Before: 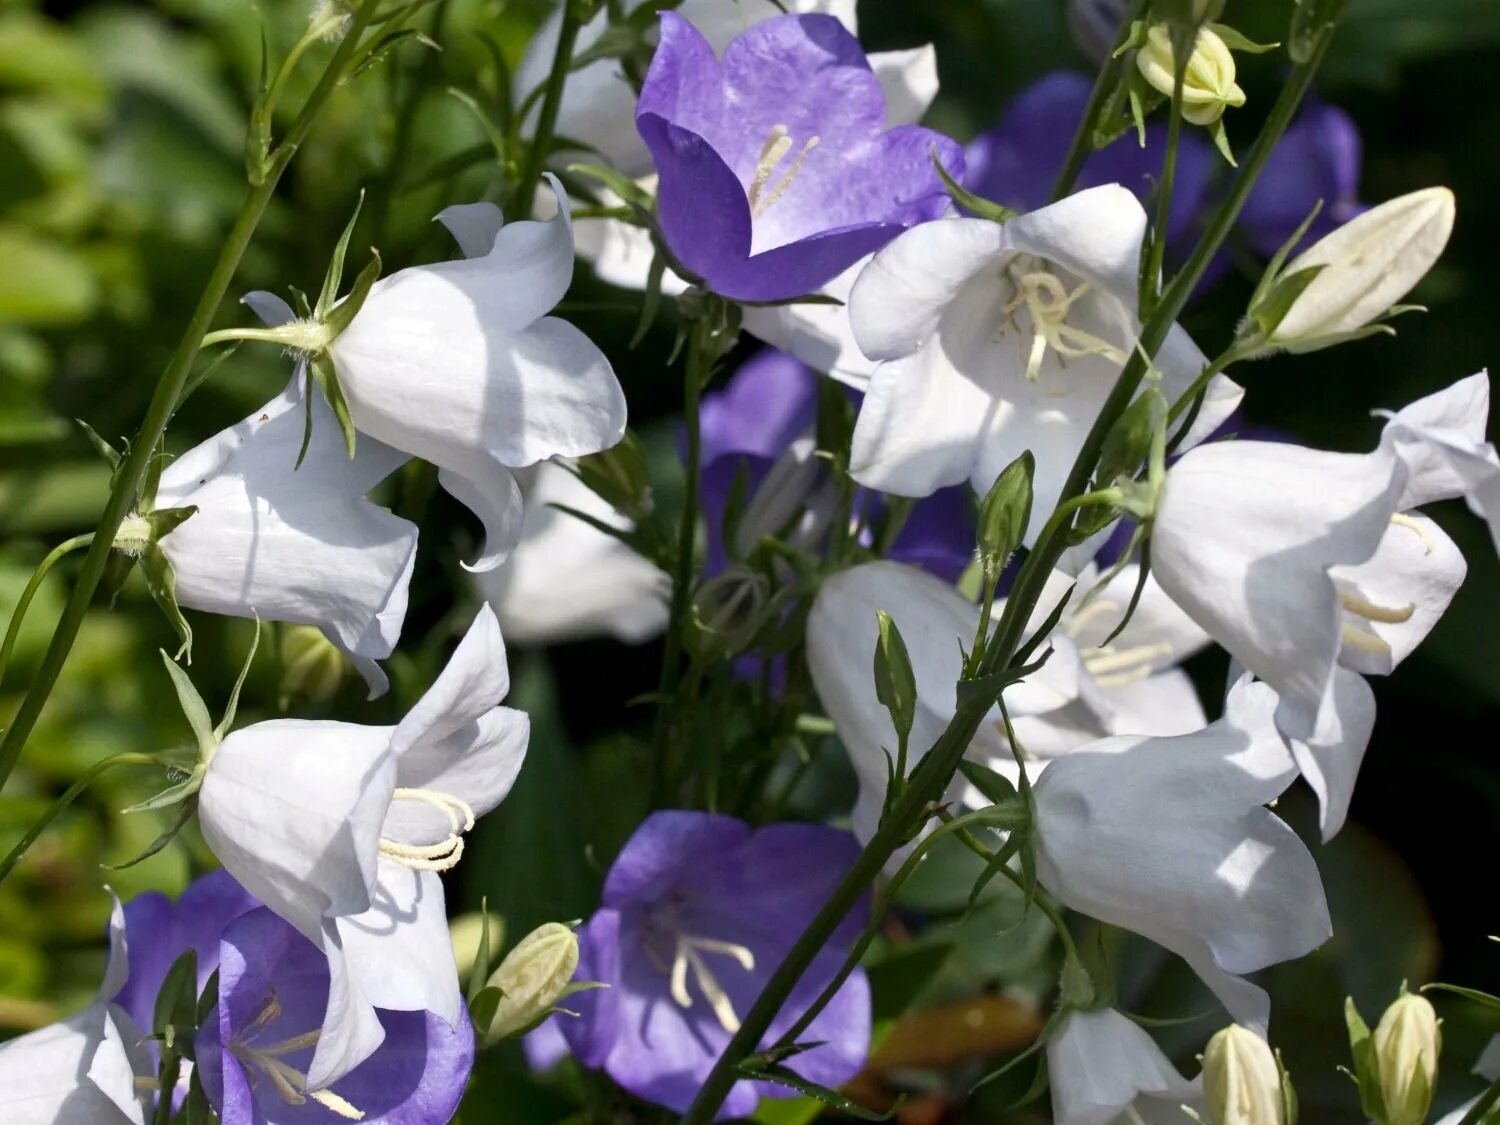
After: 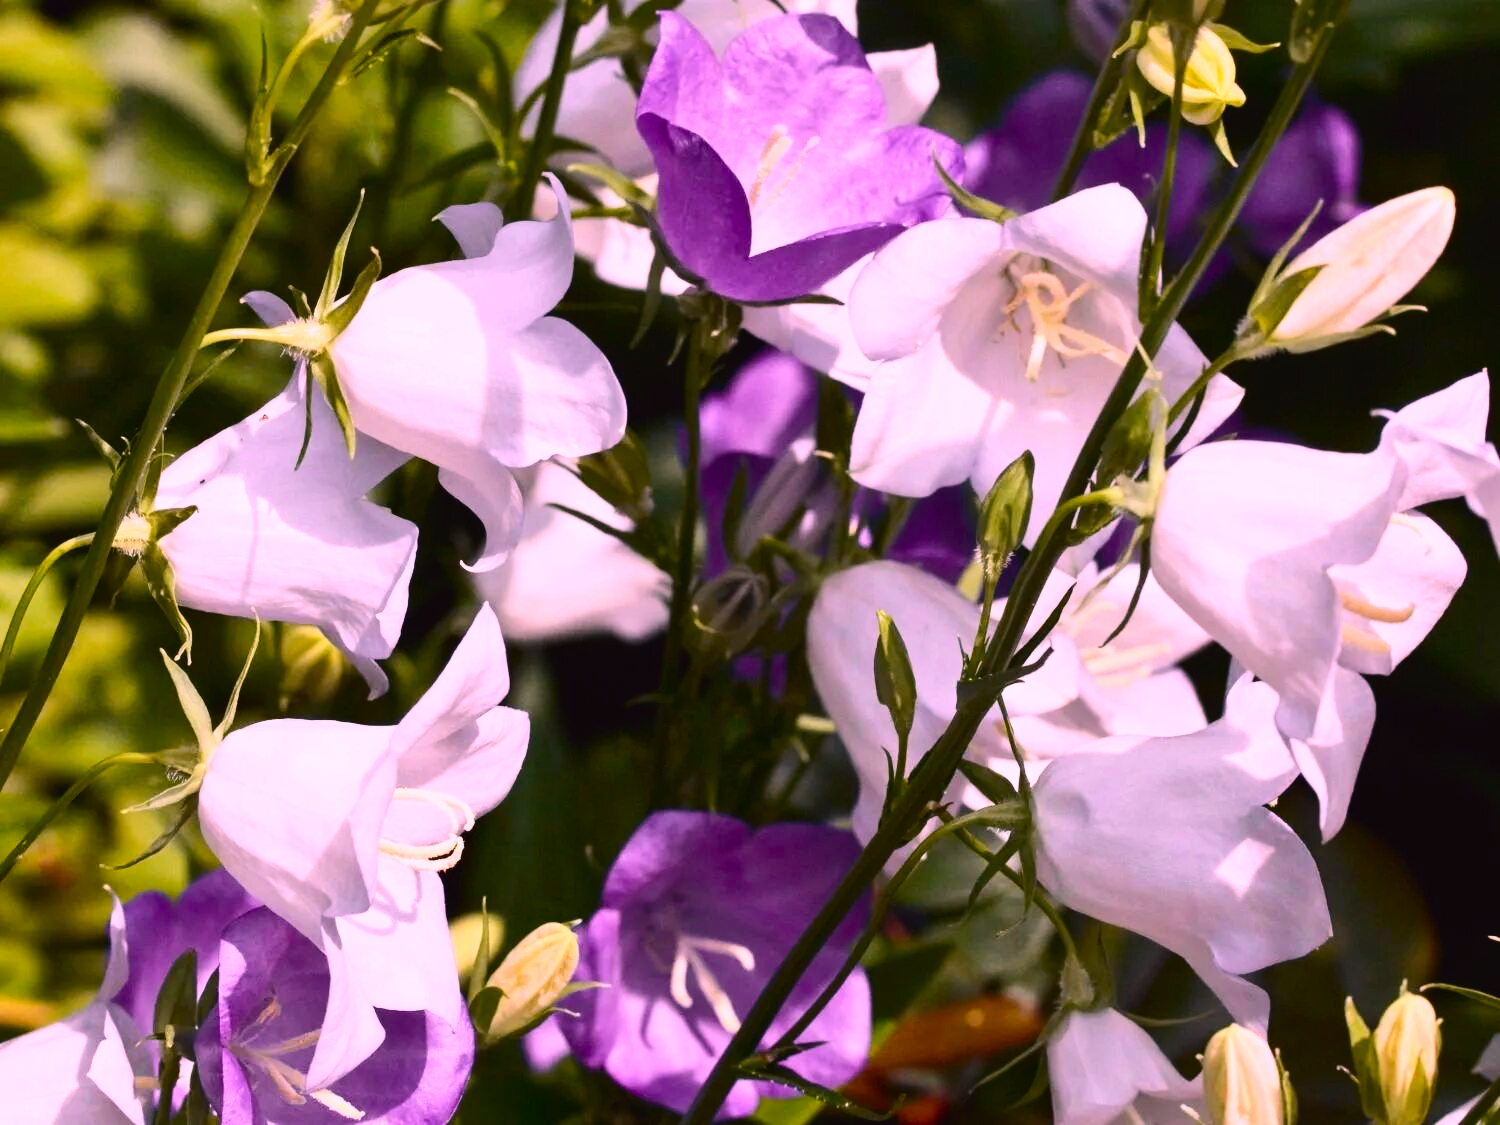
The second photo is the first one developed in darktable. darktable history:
white balance: red 1.188, blue 1.11
color correction: highlights a* -0.137, highlights b* 0.137
tone curve: curves: ch0 [(0, 0.023) (0.103, 0.087) (0.295, 0.297) (0.445, 0.531) (0.553, 0.665) (0.735, 0.843) (0.994, 1)]; ch1 [(0, 0) (0.414, 0.395) (0.447, 0.447) (0.485, 0.5) (0.512, 0.524) (0.542, 0.581) (0.581, 0.632) (0.646, 0.715) (1, 1)]; ch2 [(0, 0) (0.369, 0.388) (0.449, 0.431) (0.478, 0.471) (0.516, 0.517) (0.579, 0.624) (0.674, 0.775) (1, 1)], color space Lab, independent channels, preserve colors none
